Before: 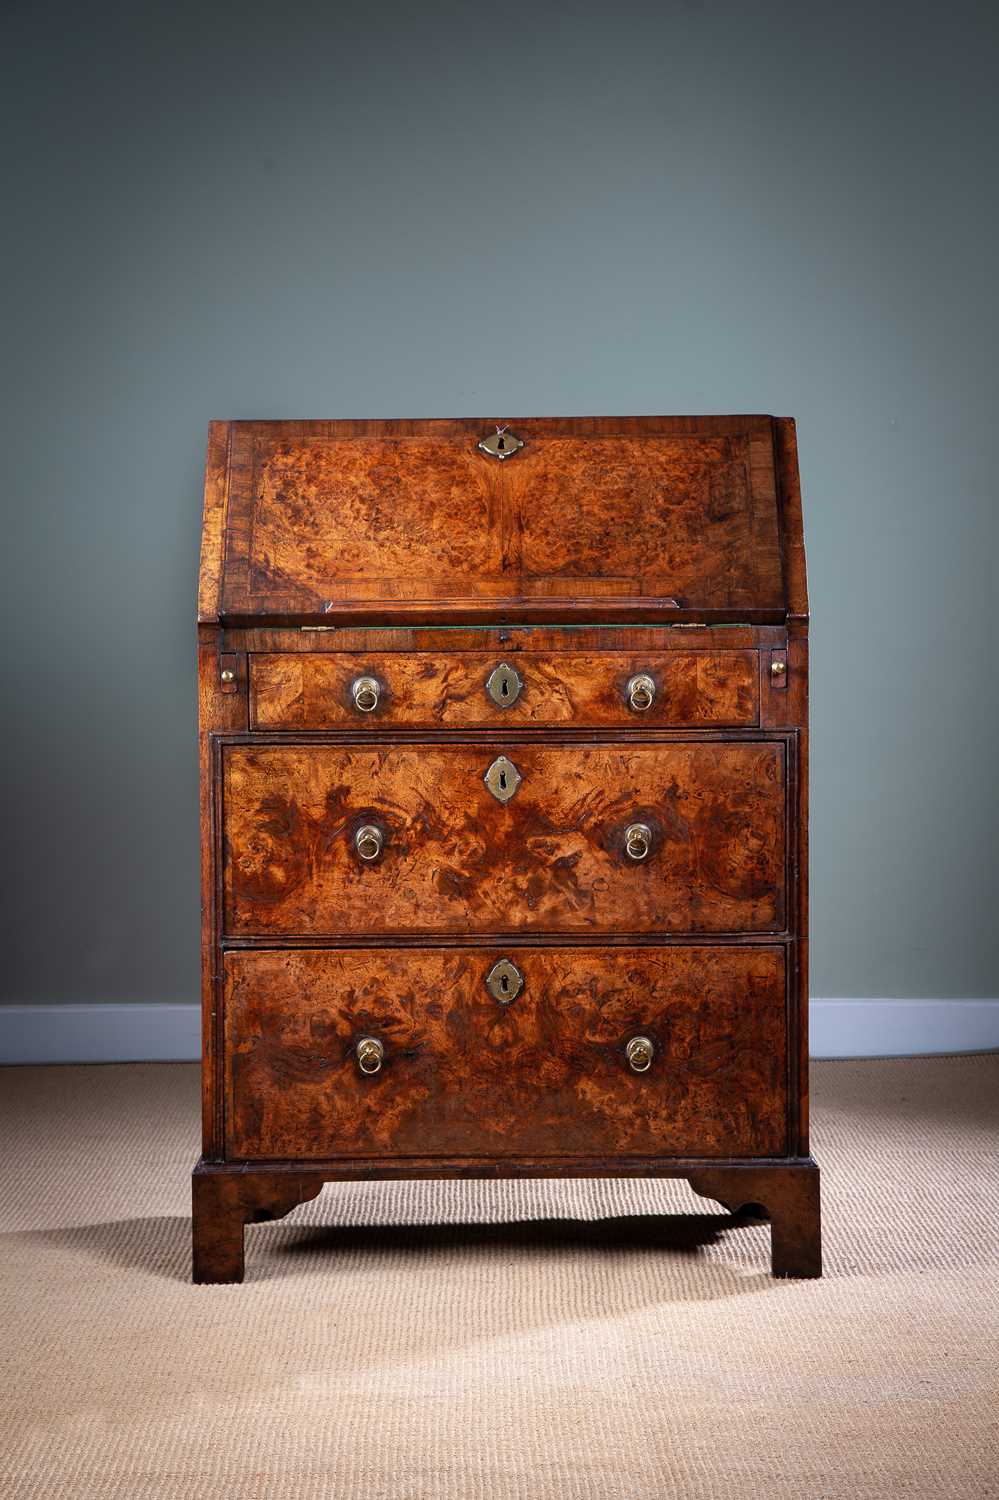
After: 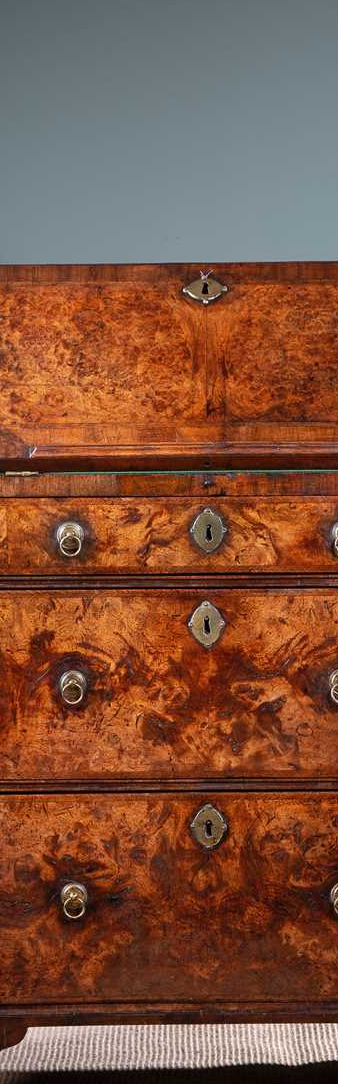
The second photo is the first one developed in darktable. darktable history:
crop and rotate: left 29.708%, top 10.399%, right 36.396%, bottom 17.285%
color calibration: illuminant same as pipeline (D50), adaptation XYZ, x 0.347, y 0.357, temperature 5020.12 K
exposure: black level correction 0, exposure 0 EV, compensate highlight preservation false
